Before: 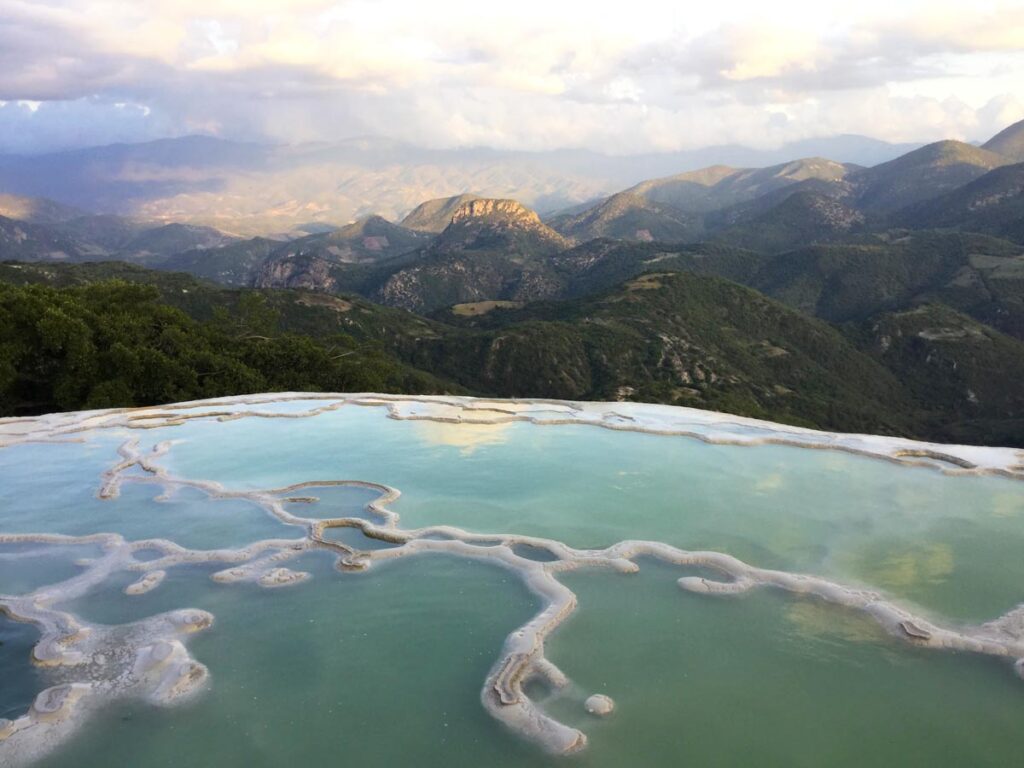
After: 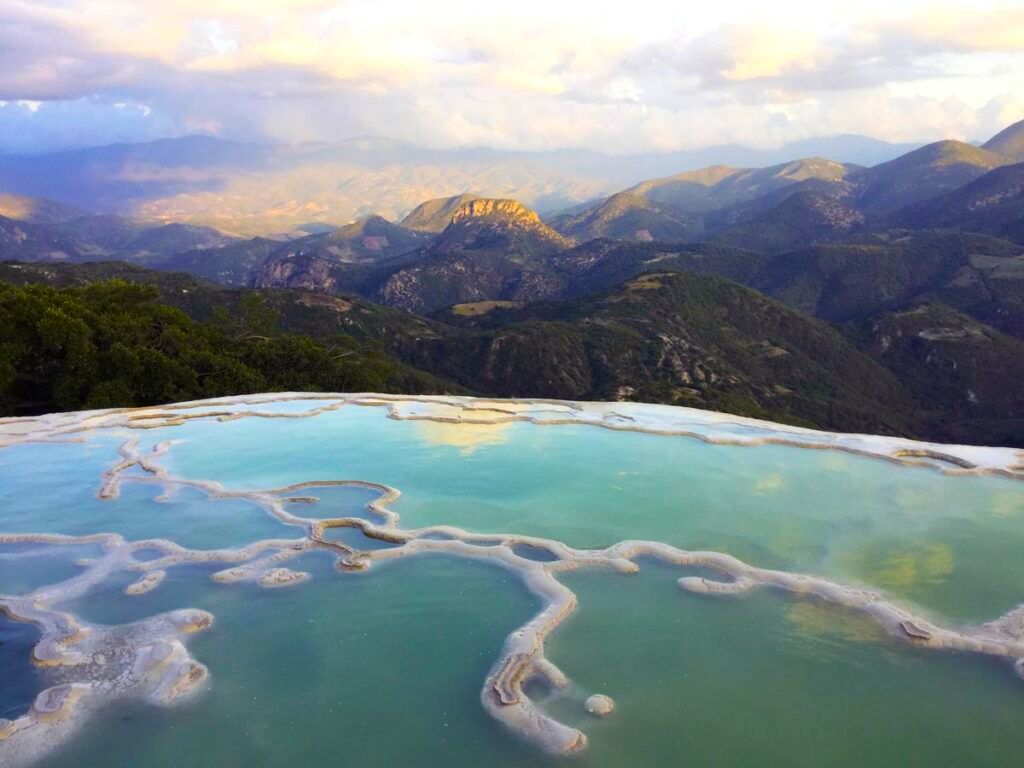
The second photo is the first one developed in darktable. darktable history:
shadows and highlights: radius 336.04, shadows 63.44, highlights 6.34, compress 87.45%, soften with gaussian
color balance rgb: shadows lift › luminance -21.8%, shadows lift › chroma 9.243%, shadows lift › hue 283.01°, perceptual saturation grading › global saturation 33.981%, global vibrance 31.486%
